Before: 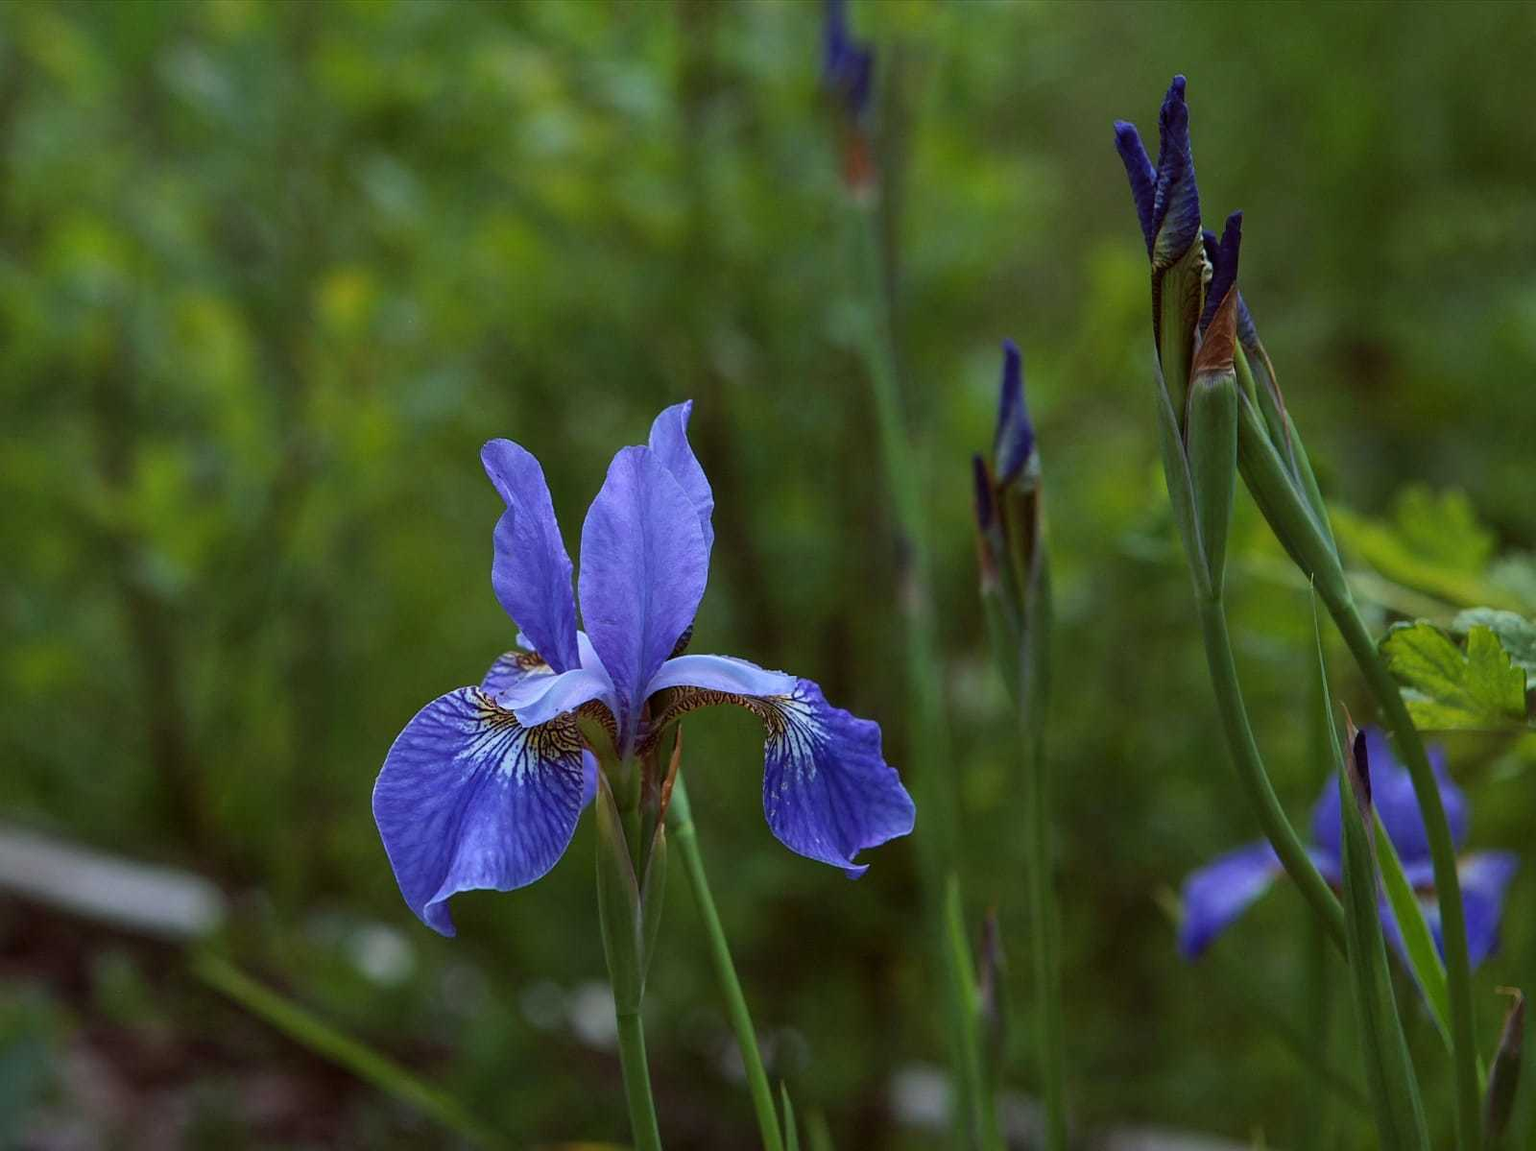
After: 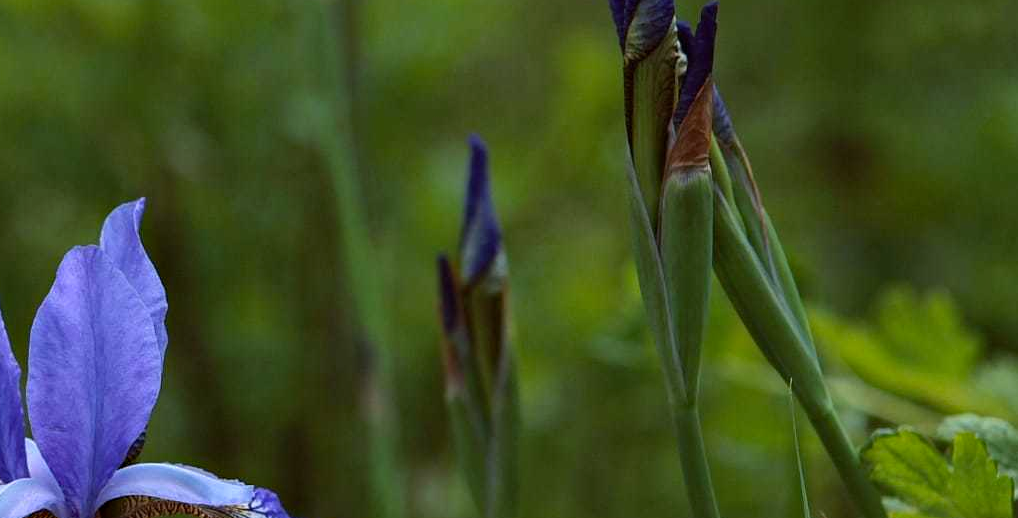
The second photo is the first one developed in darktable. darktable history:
haze removal: compatibility mode true, adaptive false
crop: left 36.005%, top 18.293%, right 0.31%, bottom 38.444%
